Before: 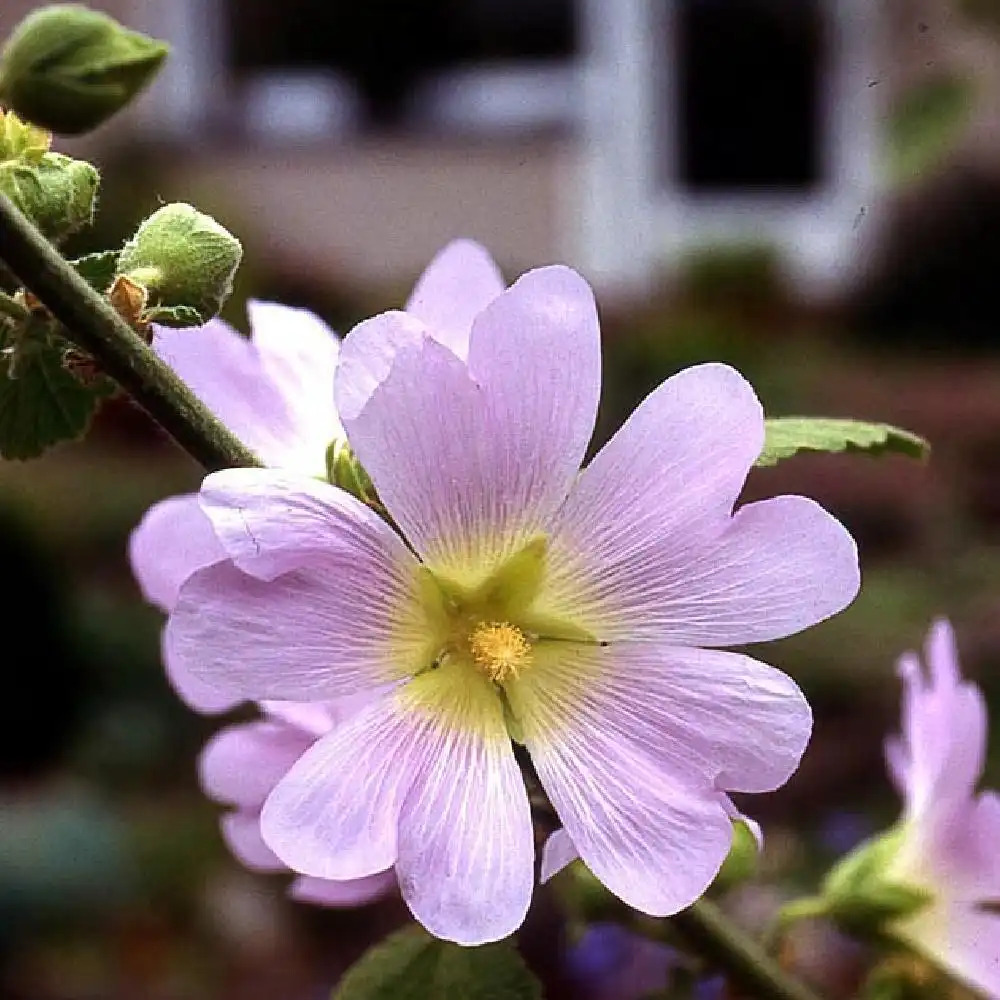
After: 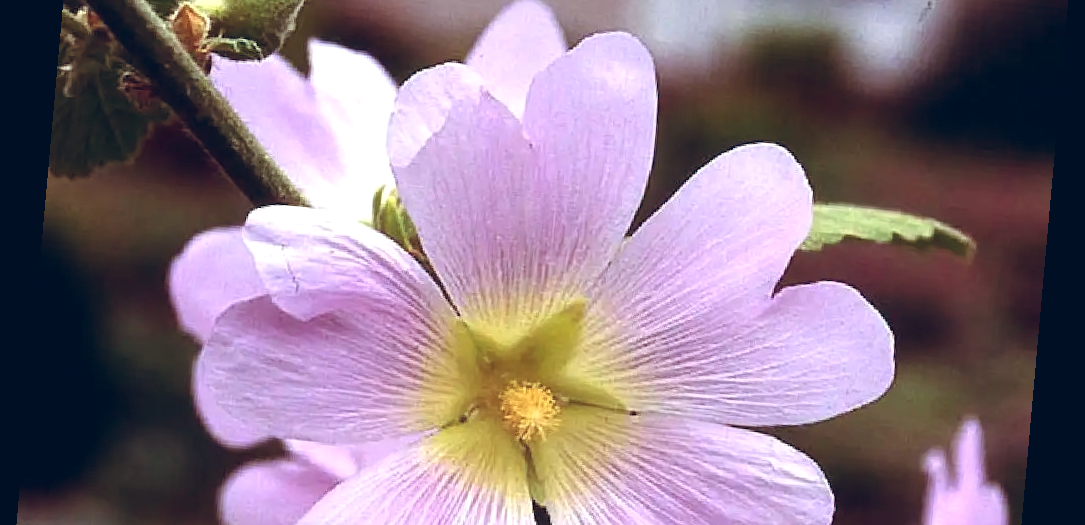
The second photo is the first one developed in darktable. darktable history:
color balance rgb: shadows lift › chroma 9.92%, shadows lift › hue 45.12°, power › luminance 3.26%, power › hue 231.93°, global offset › luminance 0.4%, global offset › chroma 0.21%, global offset › hue 255.02°
rotate and perspective: rotation 5.12°, automatic cropping off
exposure: exposure 0.207 EV, compensate highlight preservation false
crop and rotate: top 26.056%, bottom 25.543%
